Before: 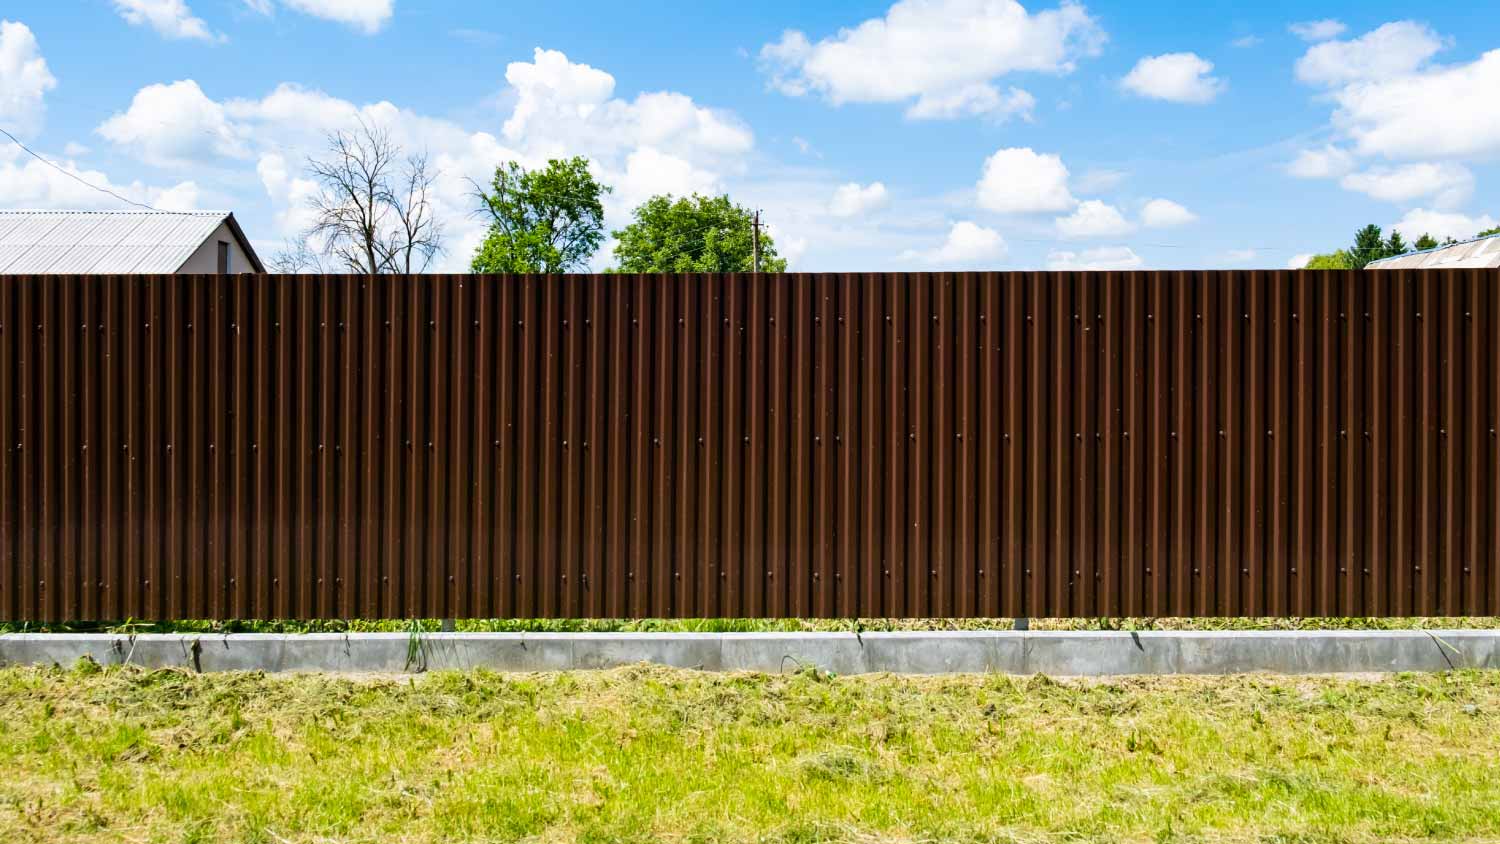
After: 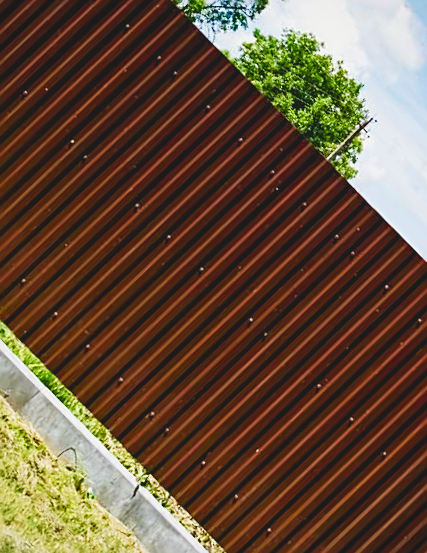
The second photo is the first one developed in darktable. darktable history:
contrast brightness saturation: contrast -0.205, saturation 0.189
tone curve: curves: ch0 [(0, 0.032) (0.181, 0.156) (0.751, 0.829) (1, 1)], preserve colors none
haze removal: compatibility mode true
color balance rgb: shadows lift › chroma 2.023%, shadows lift › hue 50.65°, highlights gain › luminance 14.535%, linear chroma grading › global chroma -15.935%, perceptual saturation grading › global saturation 20%, perceptual saturation grading › highlights -49.805%, perceptual saturation grading › shadows 25.486%
crop and rotate: angle -45.9°, top 16.211%, right 0.905%, bottom 11.61%
vignetting: fall-off start 92.13%, brightness -0.183, saturation -0.306
sharpen: on, module defaults
